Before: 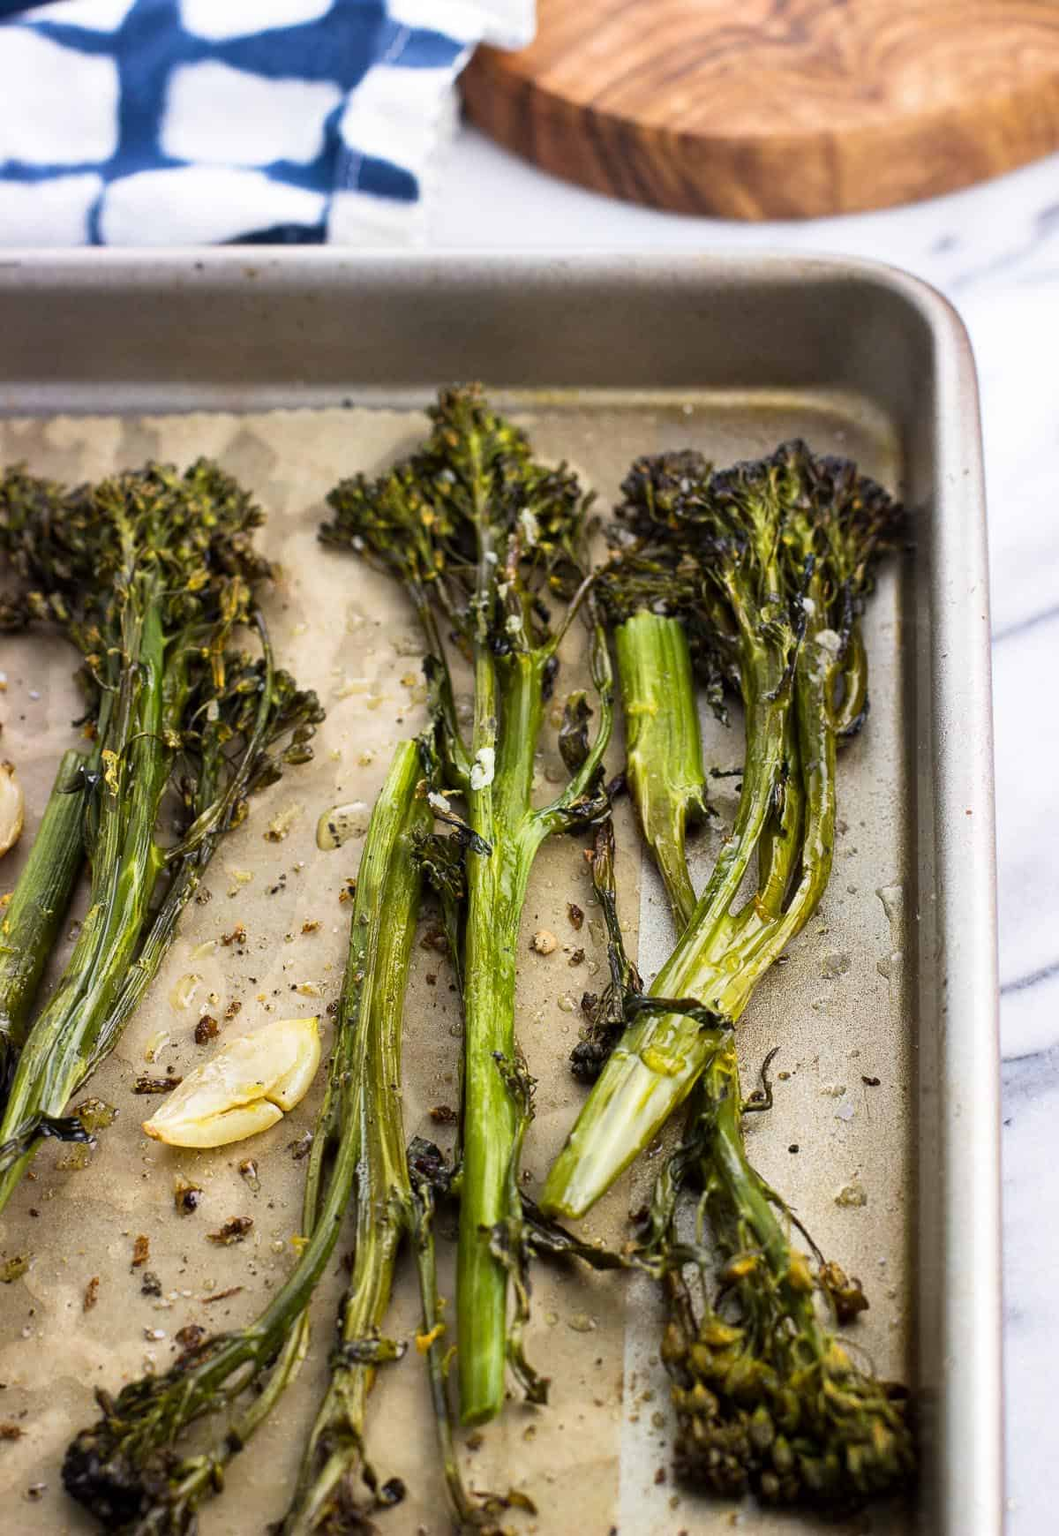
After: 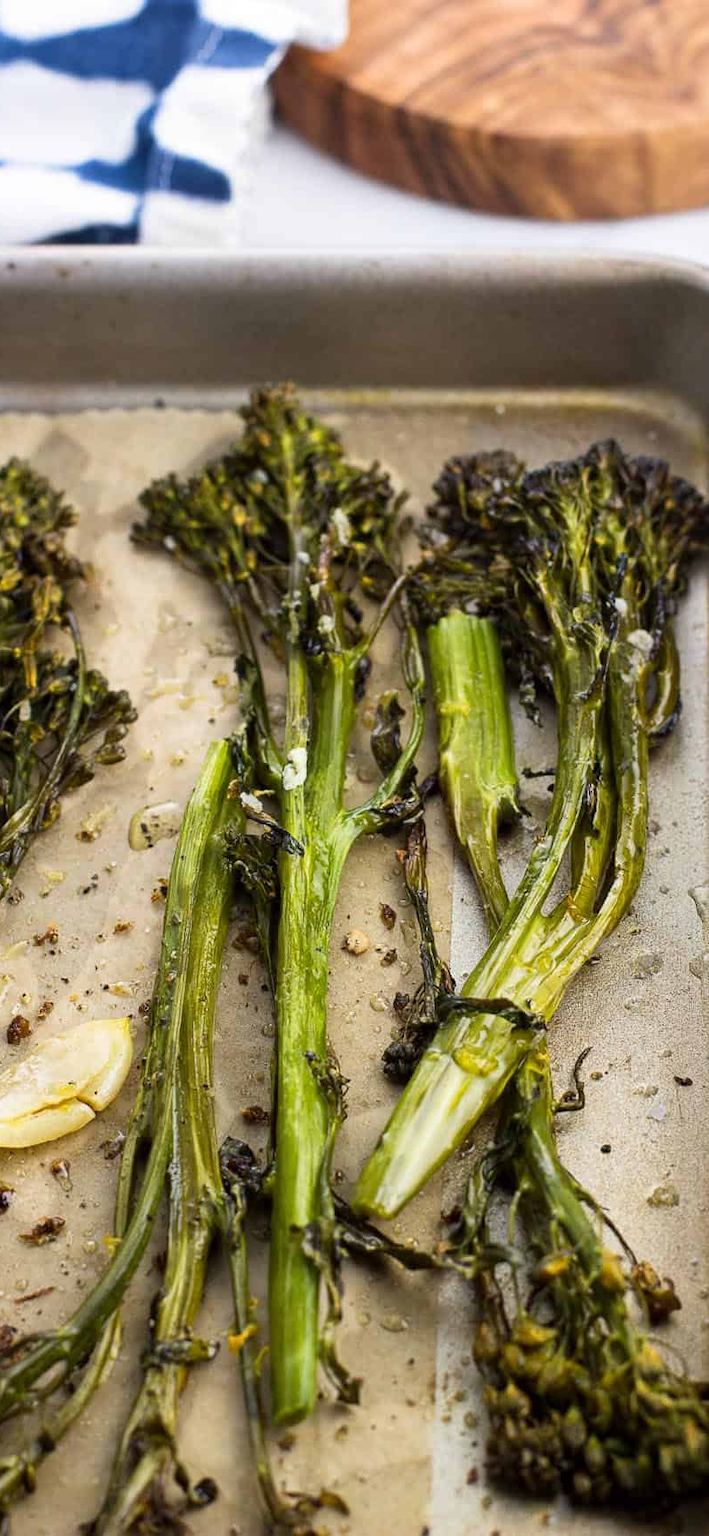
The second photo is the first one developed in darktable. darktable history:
crop and rotate: left 17.77%, right 15.2%
